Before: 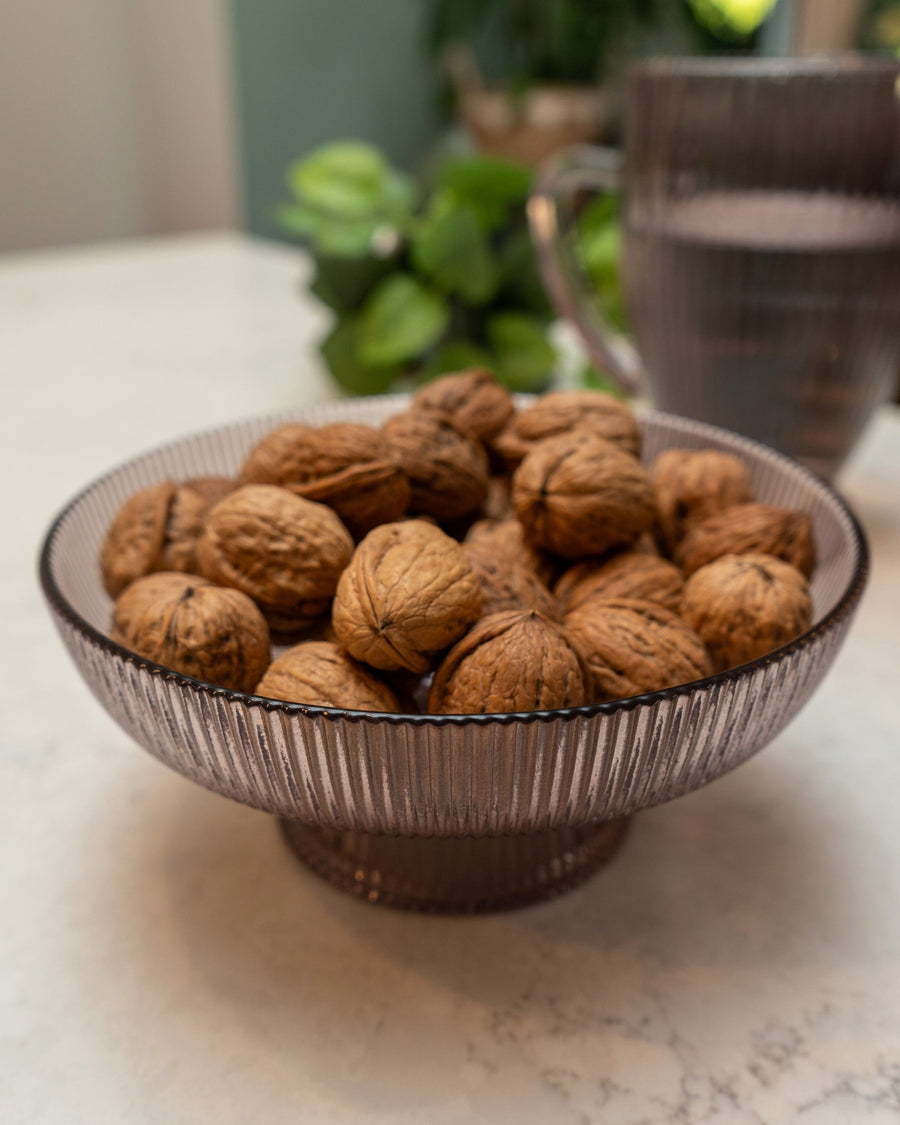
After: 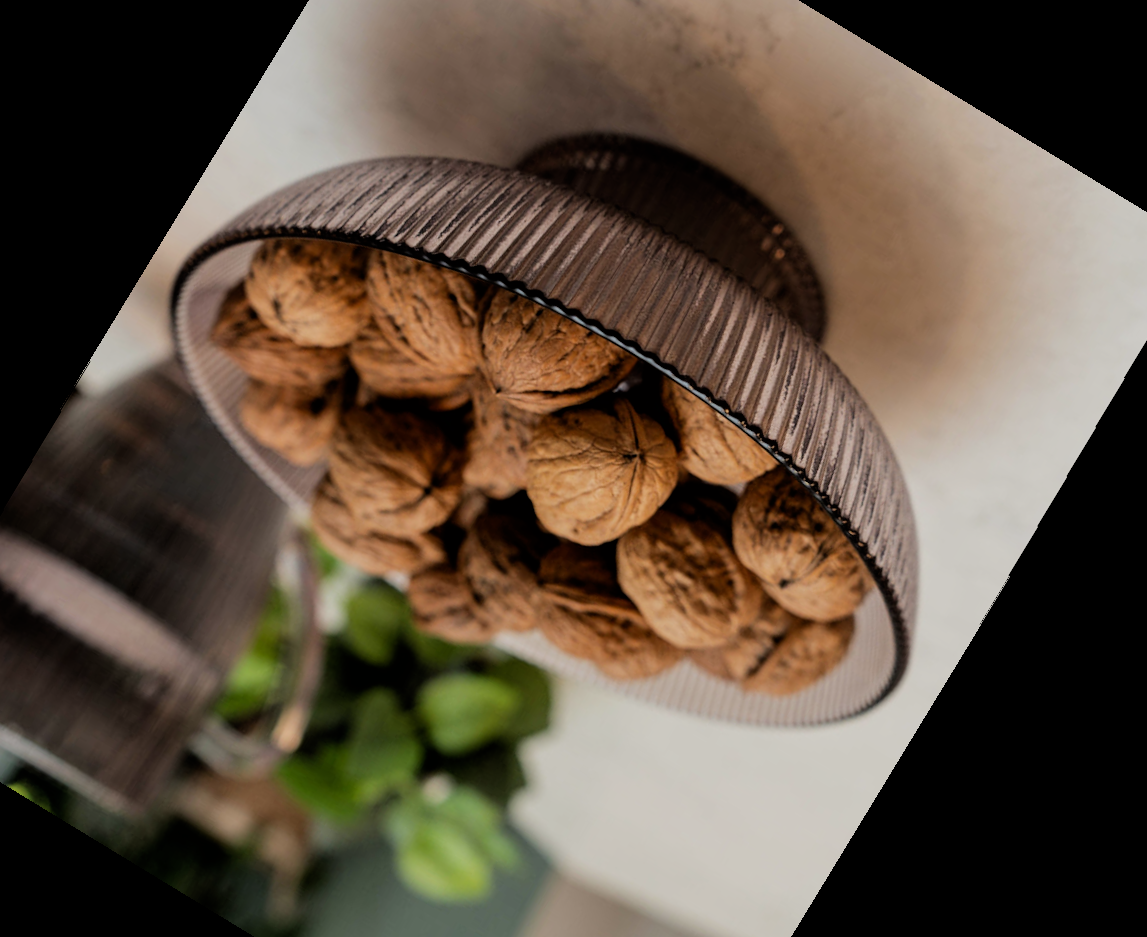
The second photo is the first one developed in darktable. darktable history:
crop and rotate: angle 148.68°, left 9.111%, top 15.603%, right 4.588%, bottom 17.041%
filmic rgb: black relative exposure -5 EV, hardness 2.88, contrast 1.1, highlights saturation mix -20%
rotate and perspective: rotation -1°, crop left 0.011, crop right 0.989, crop top 0.025, crop bottom 0.975
